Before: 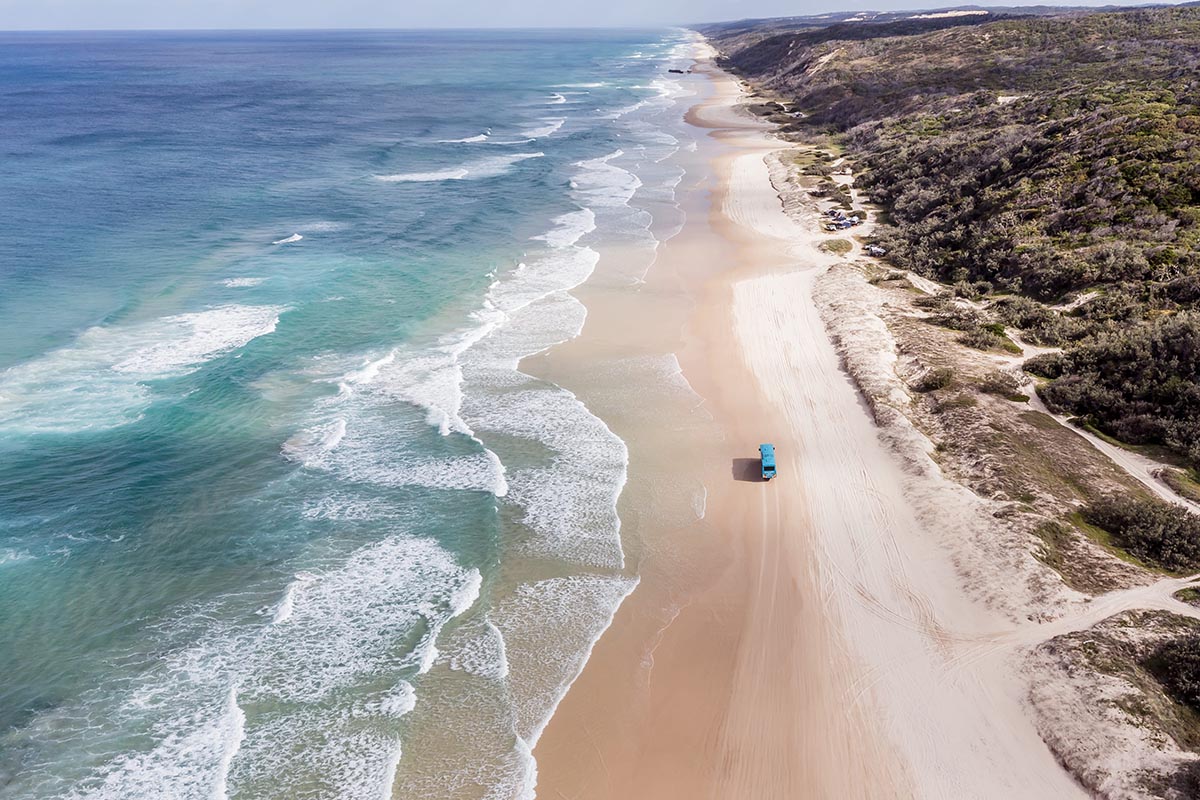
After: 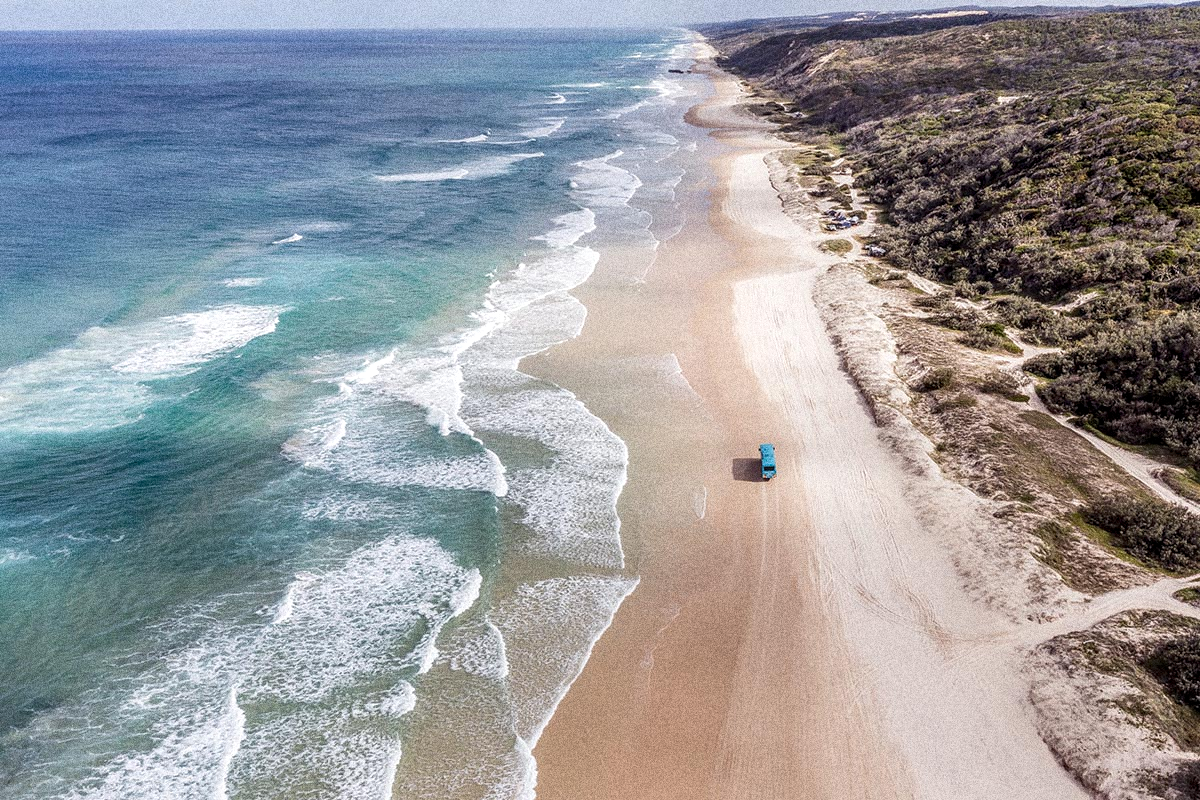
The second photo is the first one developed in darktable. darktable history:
grain: coarseness 14.49 ISO, strength 48.04%, mid-tones bias 35%
local contrast: highlights 55%, shadows 52%, detail 130%, midtone range 0.452
